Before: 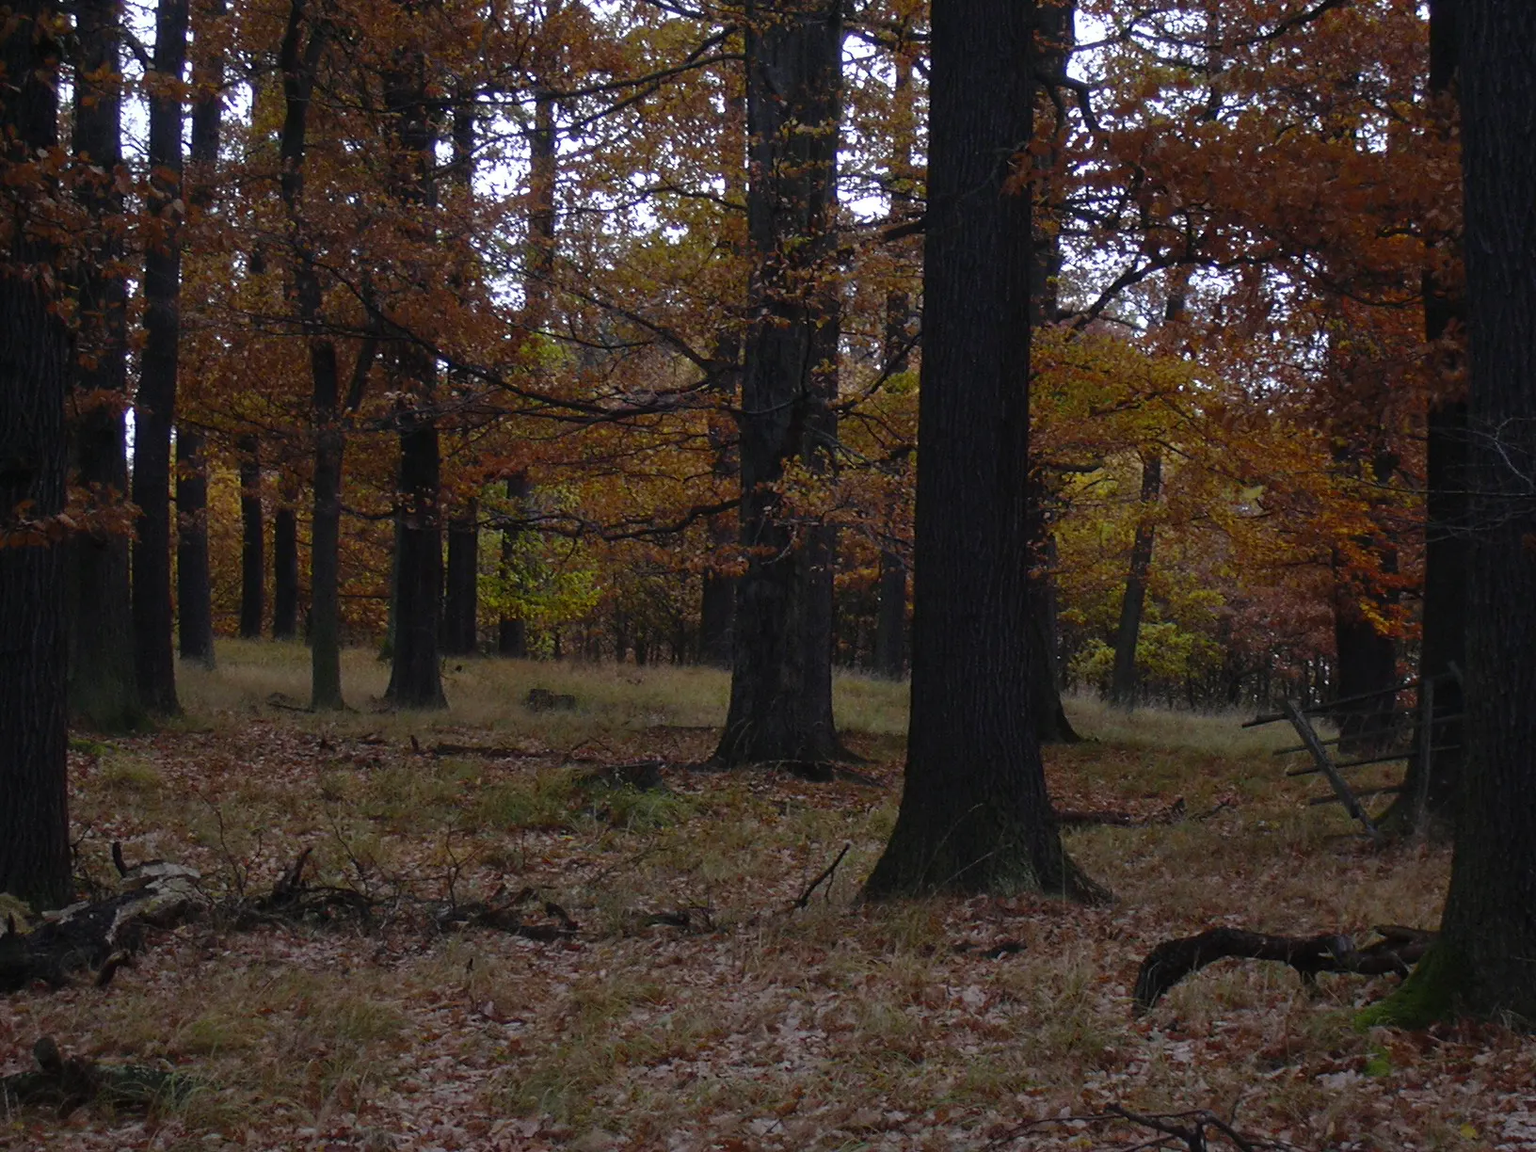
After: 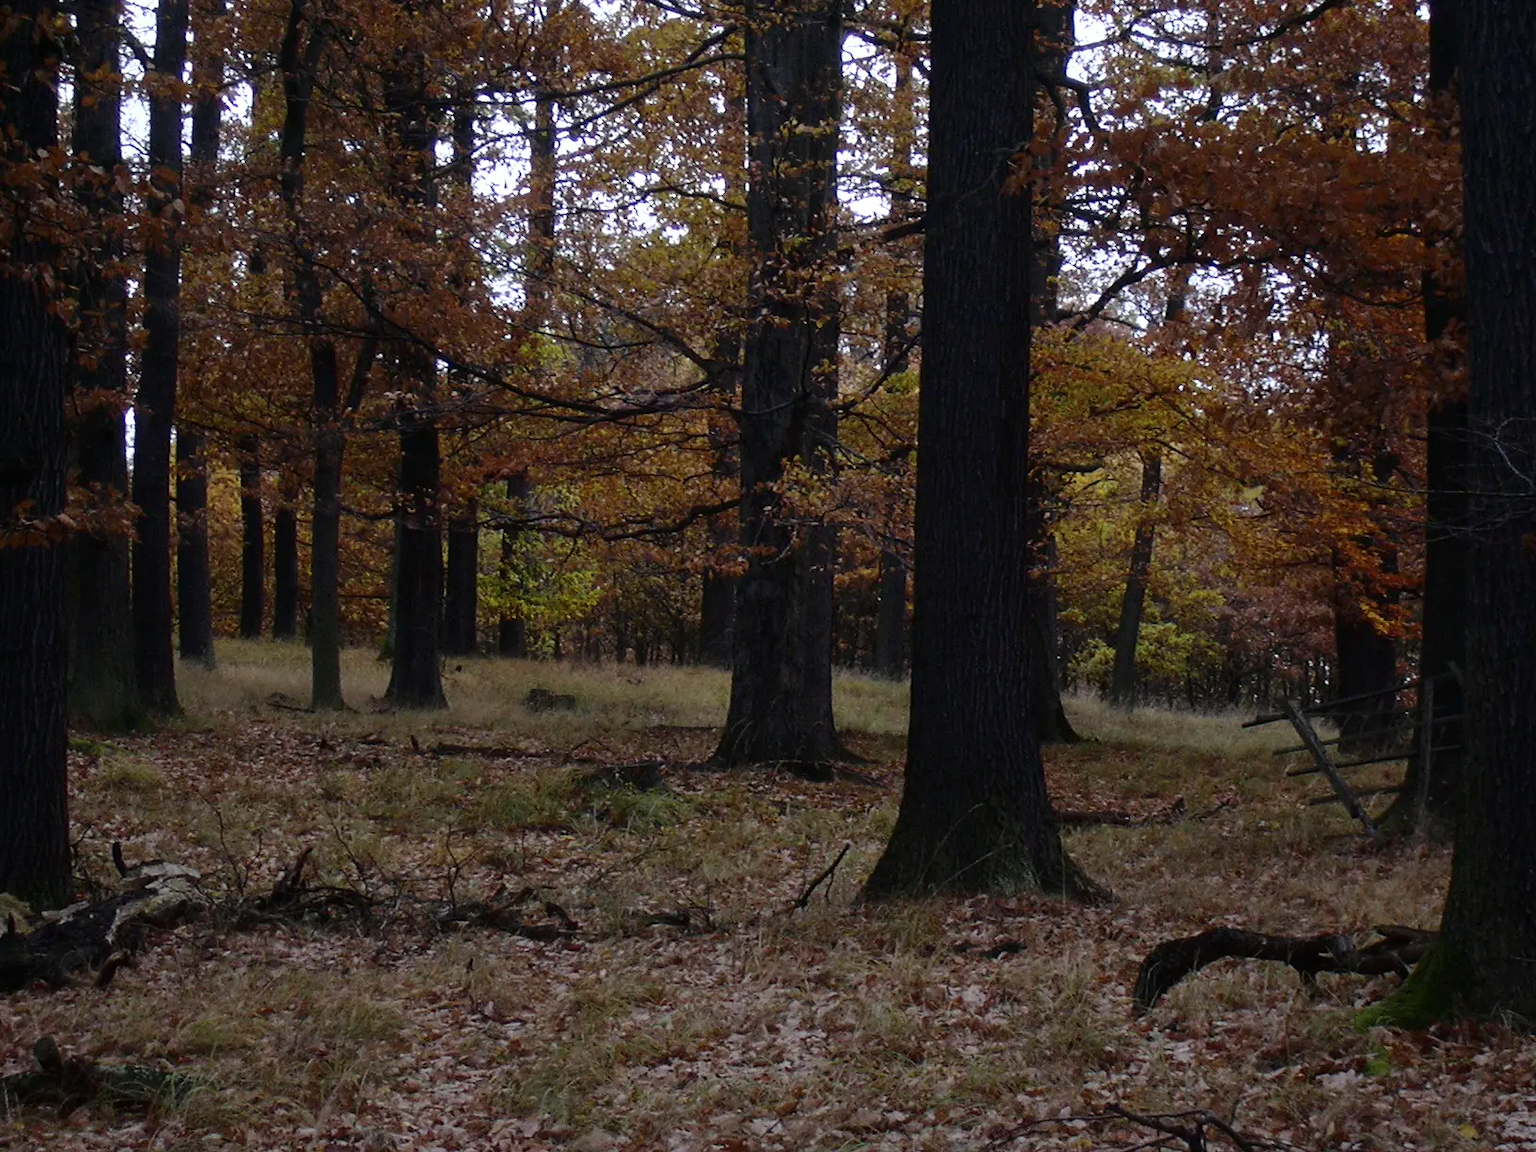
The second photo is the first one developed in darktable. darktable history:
tone curve: curves: ch0 [(0, 0) (0.004, 0.001) (0.133, 0.112) (0.325, 0.362) (0.832, 0.893) (1, 1)], color space Lab, independent channels, preserve colors none
